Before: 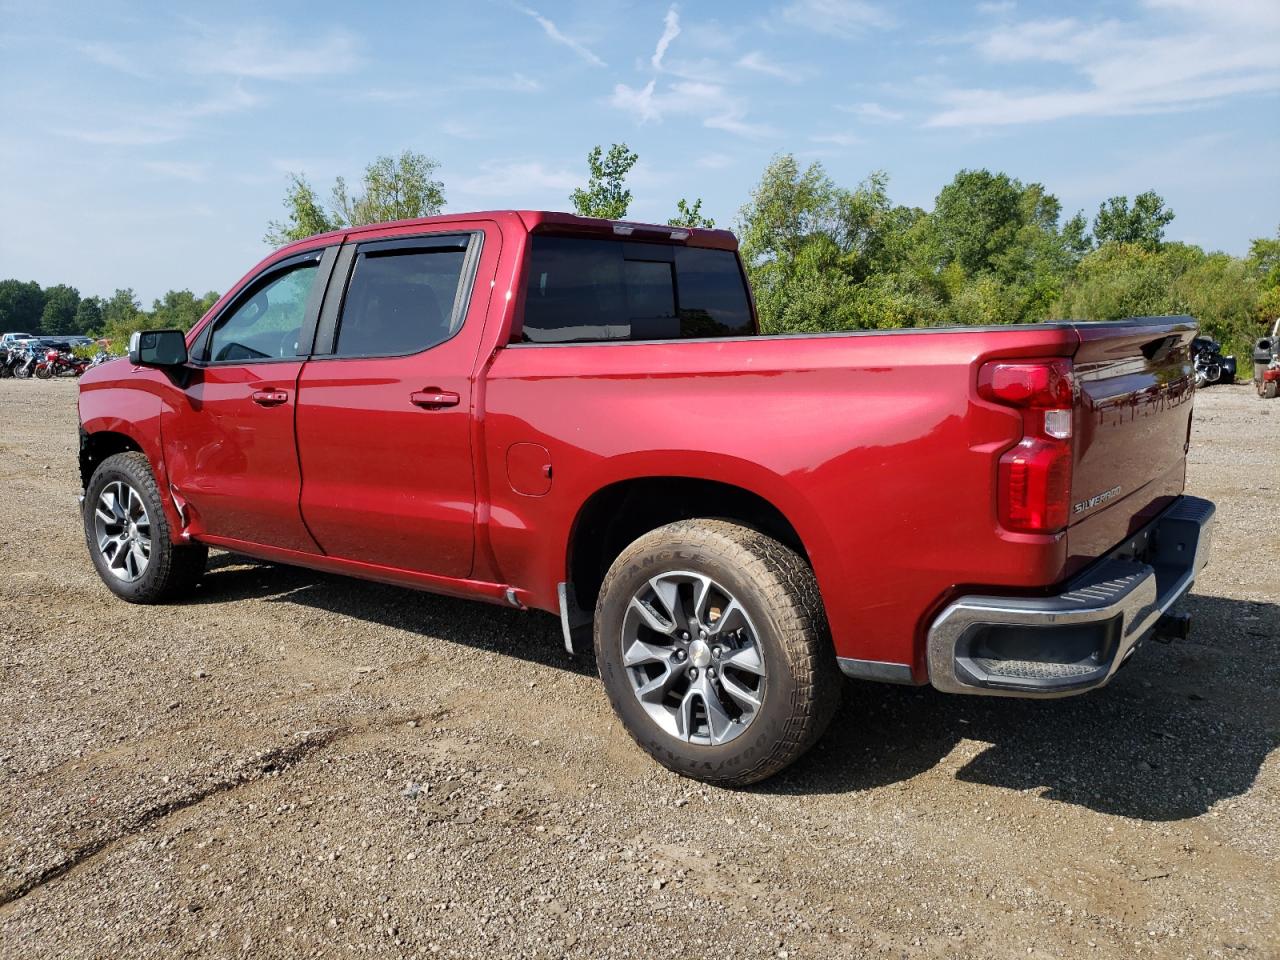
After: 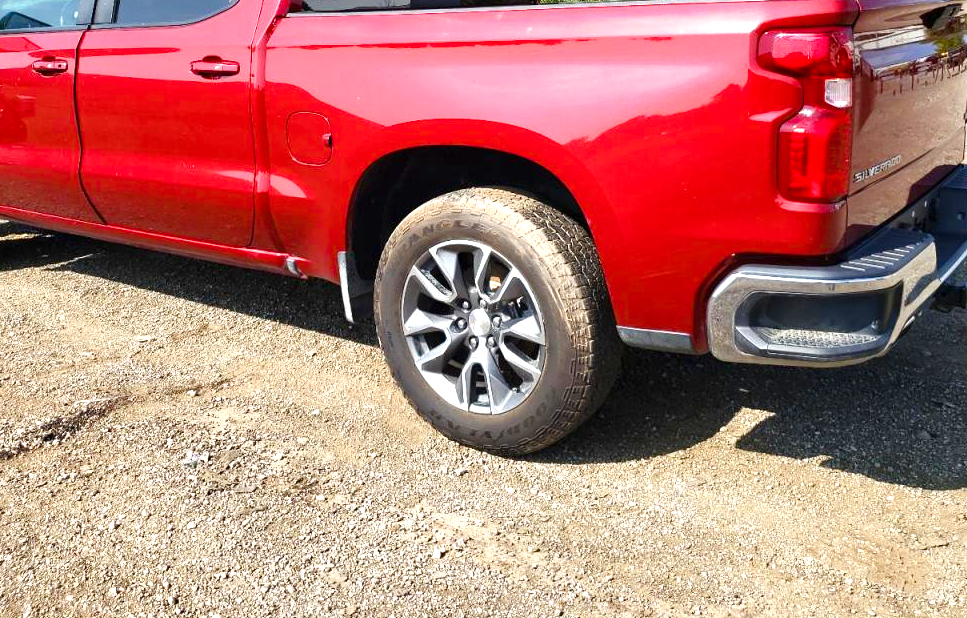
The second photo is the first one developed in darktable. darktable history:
exposure: black level correction 0, exposure 1 EV, compensate highlight preservation false
crop and rotate: left 17.212%, top 34.554%, right 7.212%, bottom 1.031%
color balance rgb: perceptual saturation grading › global saturation 0.634%, perceptual saturation grading › highlights -9.473%, perceptual saturation grading › mid-tones 17.987%, perceptual saturation grading › shadows 28.785%, global vibrance 12.101%
